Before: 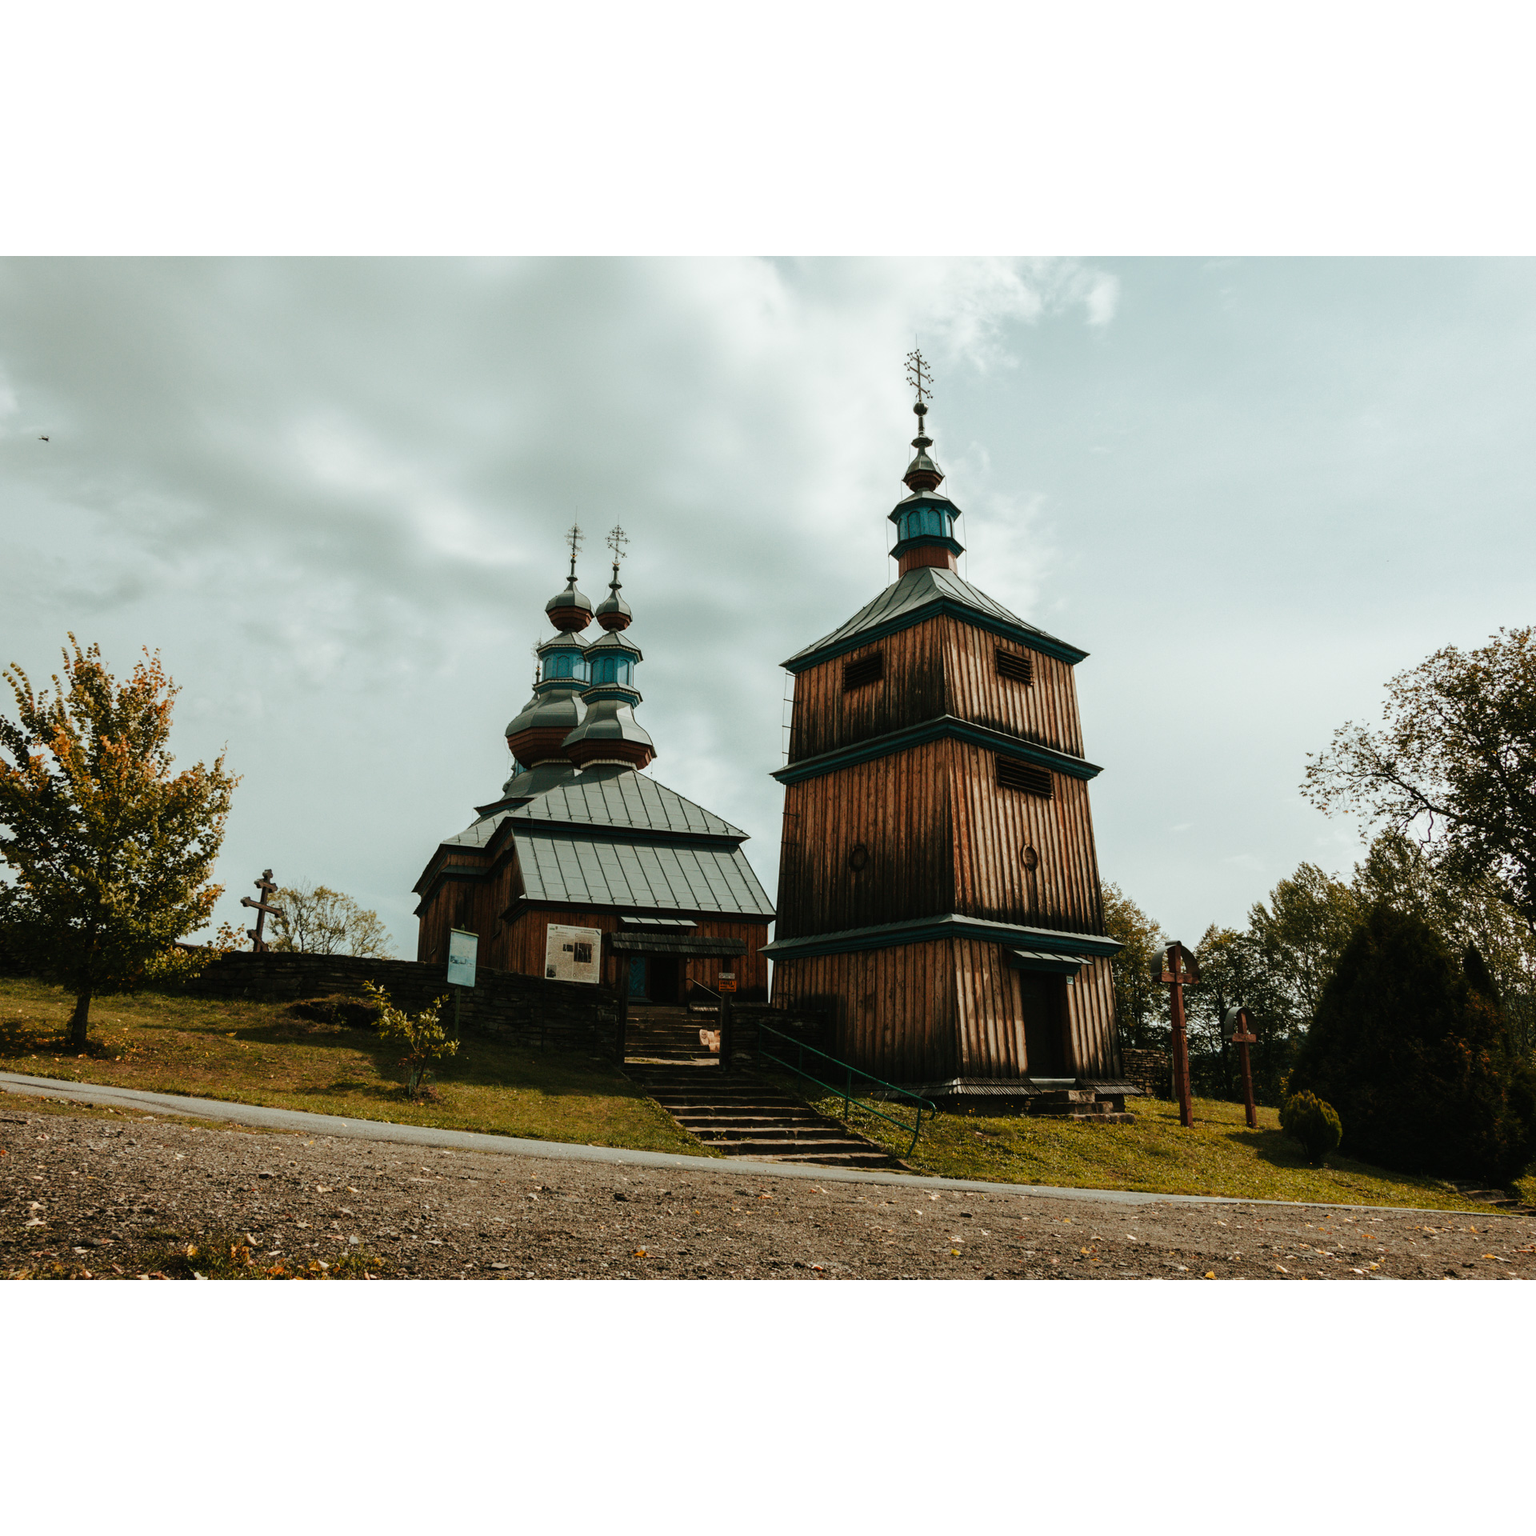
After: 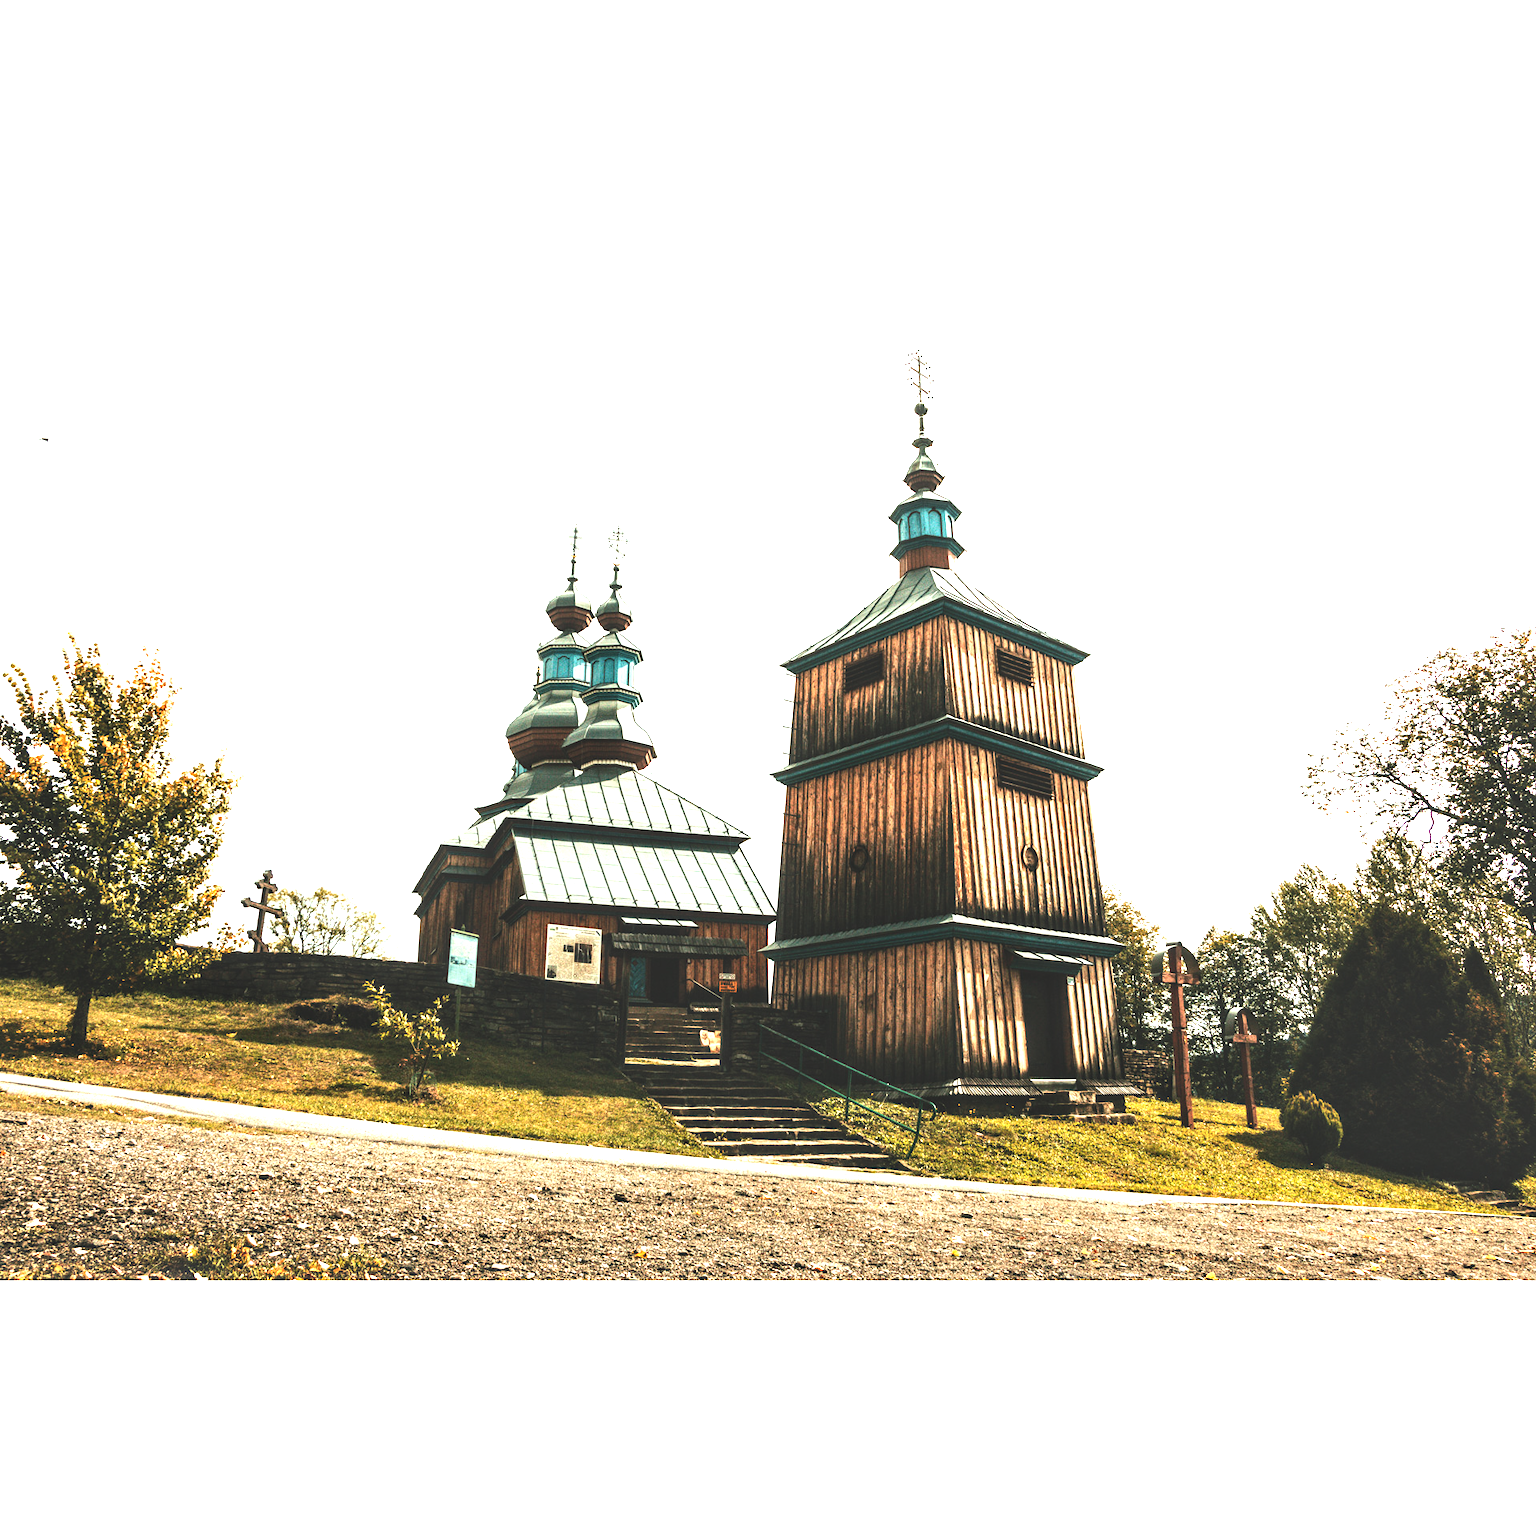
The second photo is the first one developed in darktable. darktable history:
tone equalizer: -8 EV -0.785 EV, -7 EV -0.725 EV, -6 EV -0.62 EV, -5 EV -0.377 EV, -3 EV 0.402 EV, -2 EV 0.6 EV, -1 EV 0.674 EV, +0 EV 0.768 EV, edges refinement/feathering 500, mask exposure compensation -1.57 EV, preserve details no
local contrast: on, module defaults
crop: left 0.045%
exposure: black level correction 0, exposure 1.2 EV, compensate exposure bias true, compensate highlight preservation false
